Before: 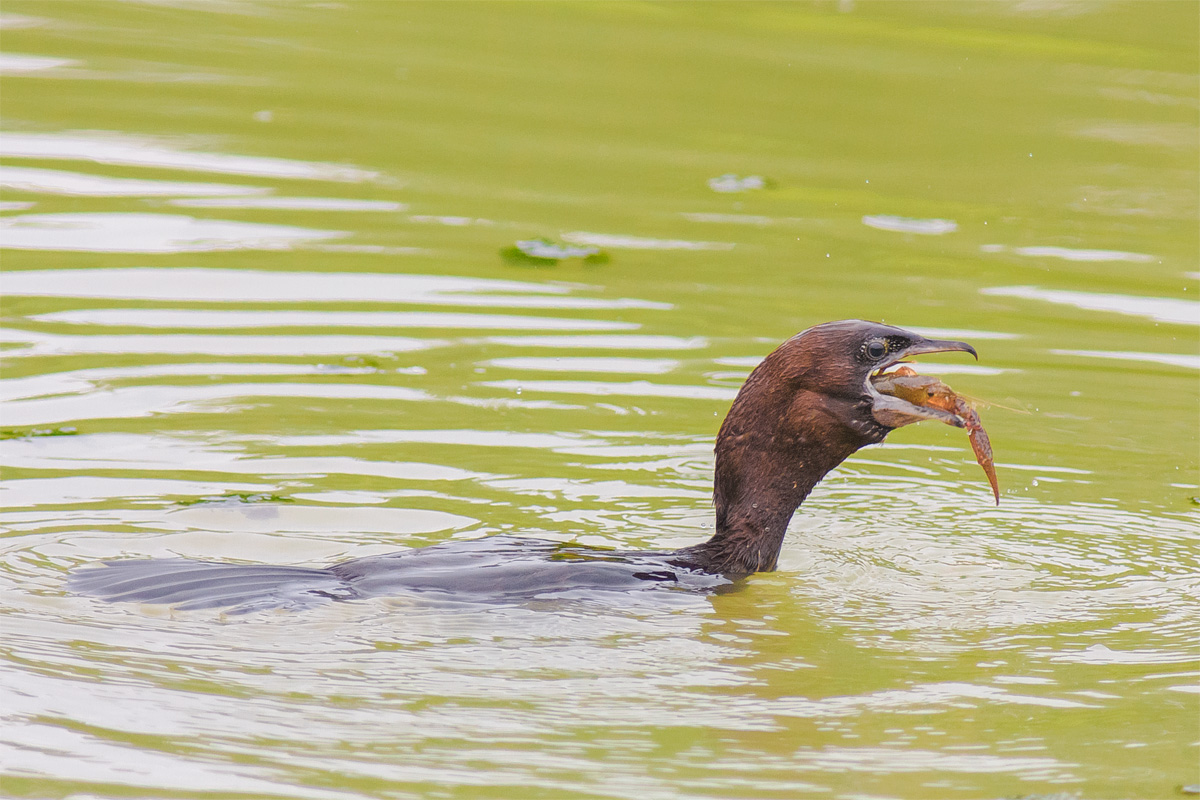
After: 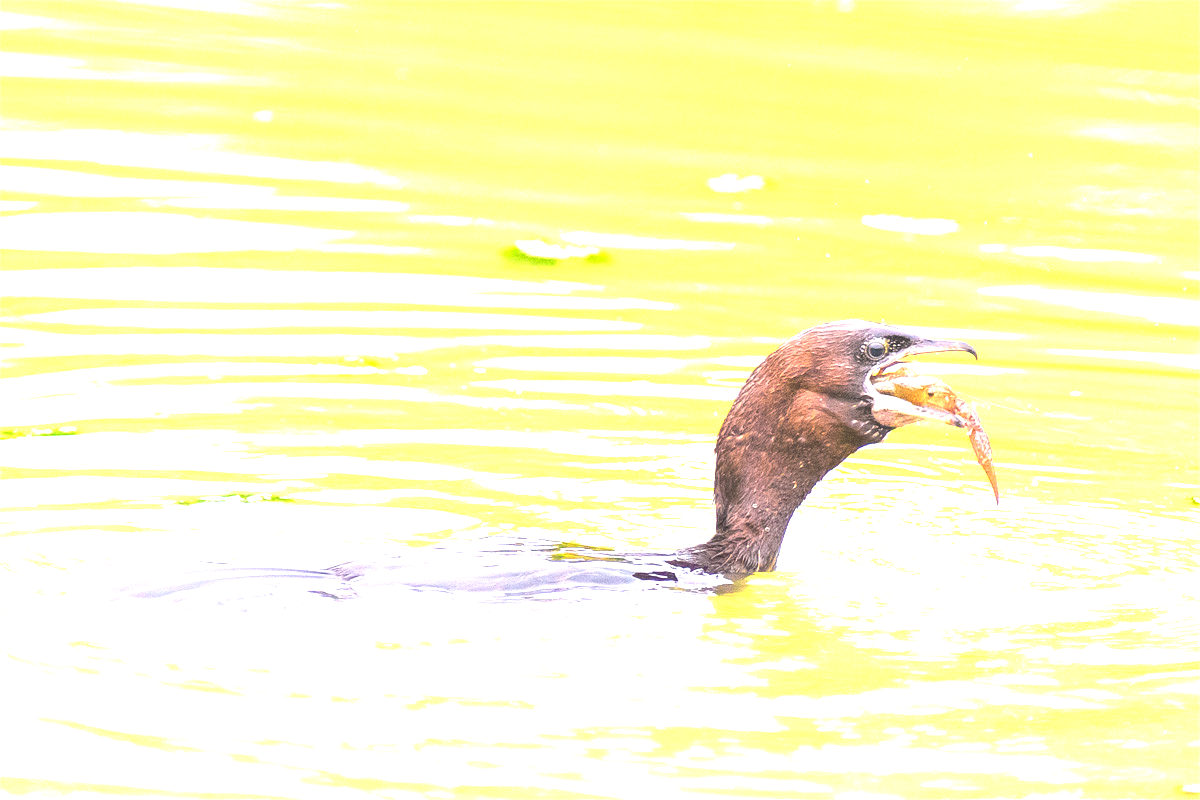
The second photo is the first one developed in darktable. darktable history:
exposure: black level correction 0, exposure 2.327 EV, compensate exposure bias true, compensate highlight preservation false
